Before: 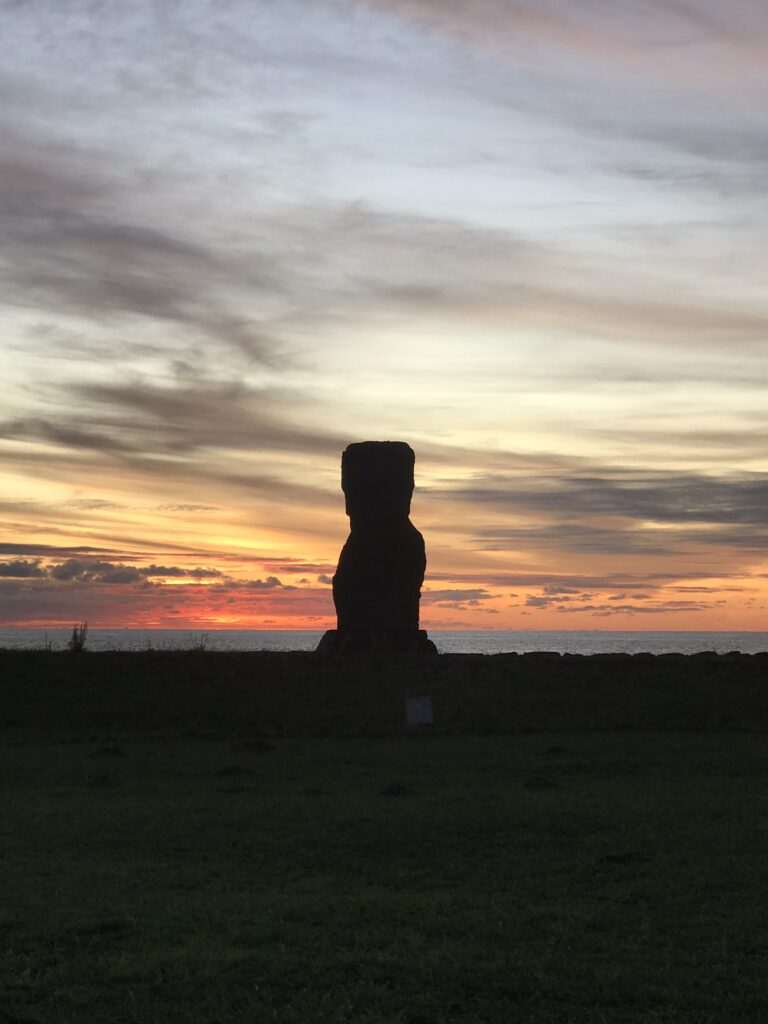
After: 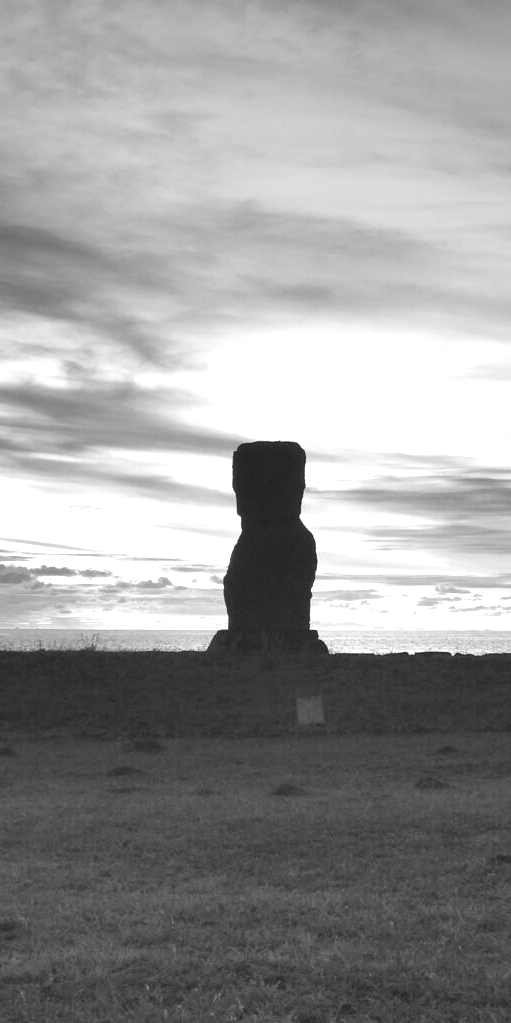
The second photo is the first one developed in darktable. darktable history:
crop and rotate: left 14.292%, right 19.041%
graduated density: density -3.9 EV
monochrome: on, module defaults
